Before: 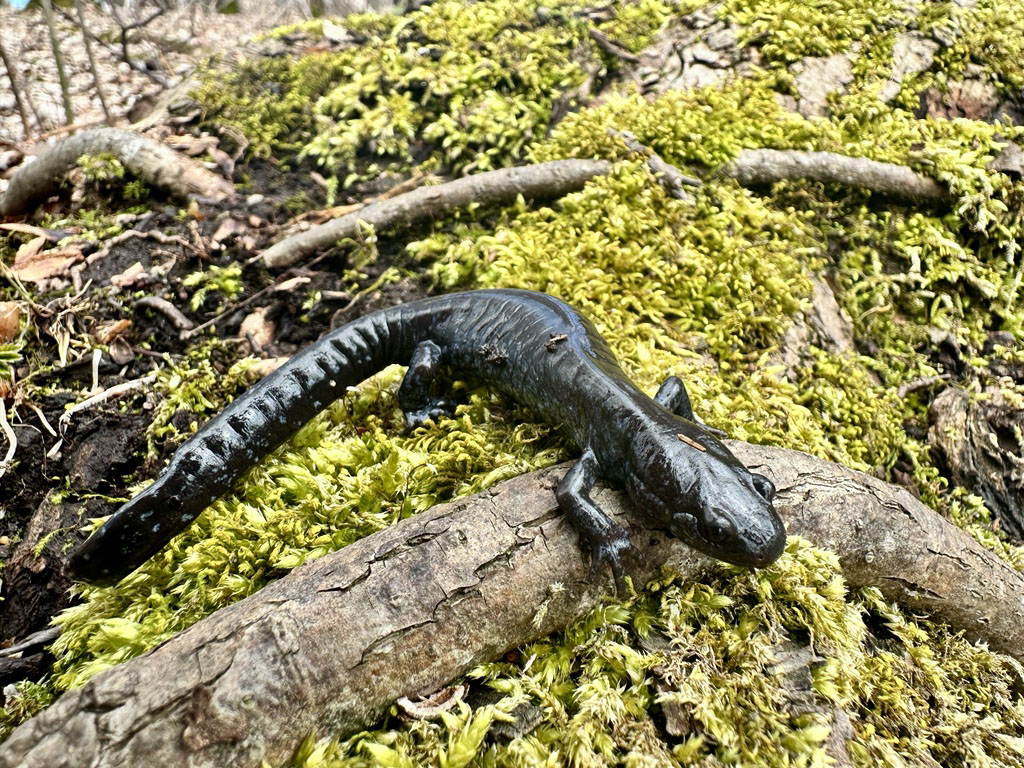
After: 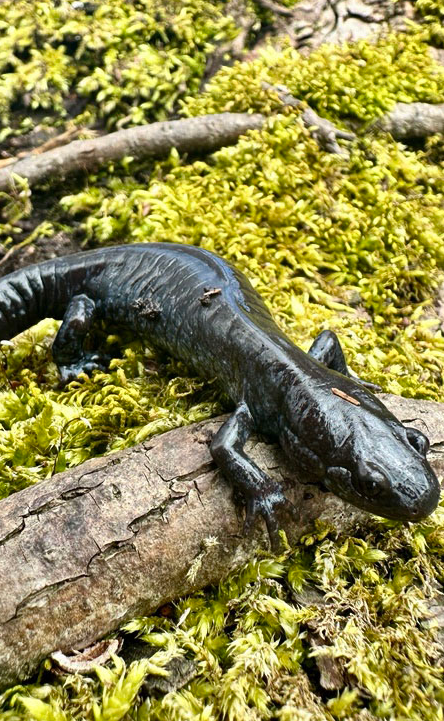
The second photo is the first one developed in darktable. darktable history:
crop: left 33.84%, top 6.037%, right 22.725%
